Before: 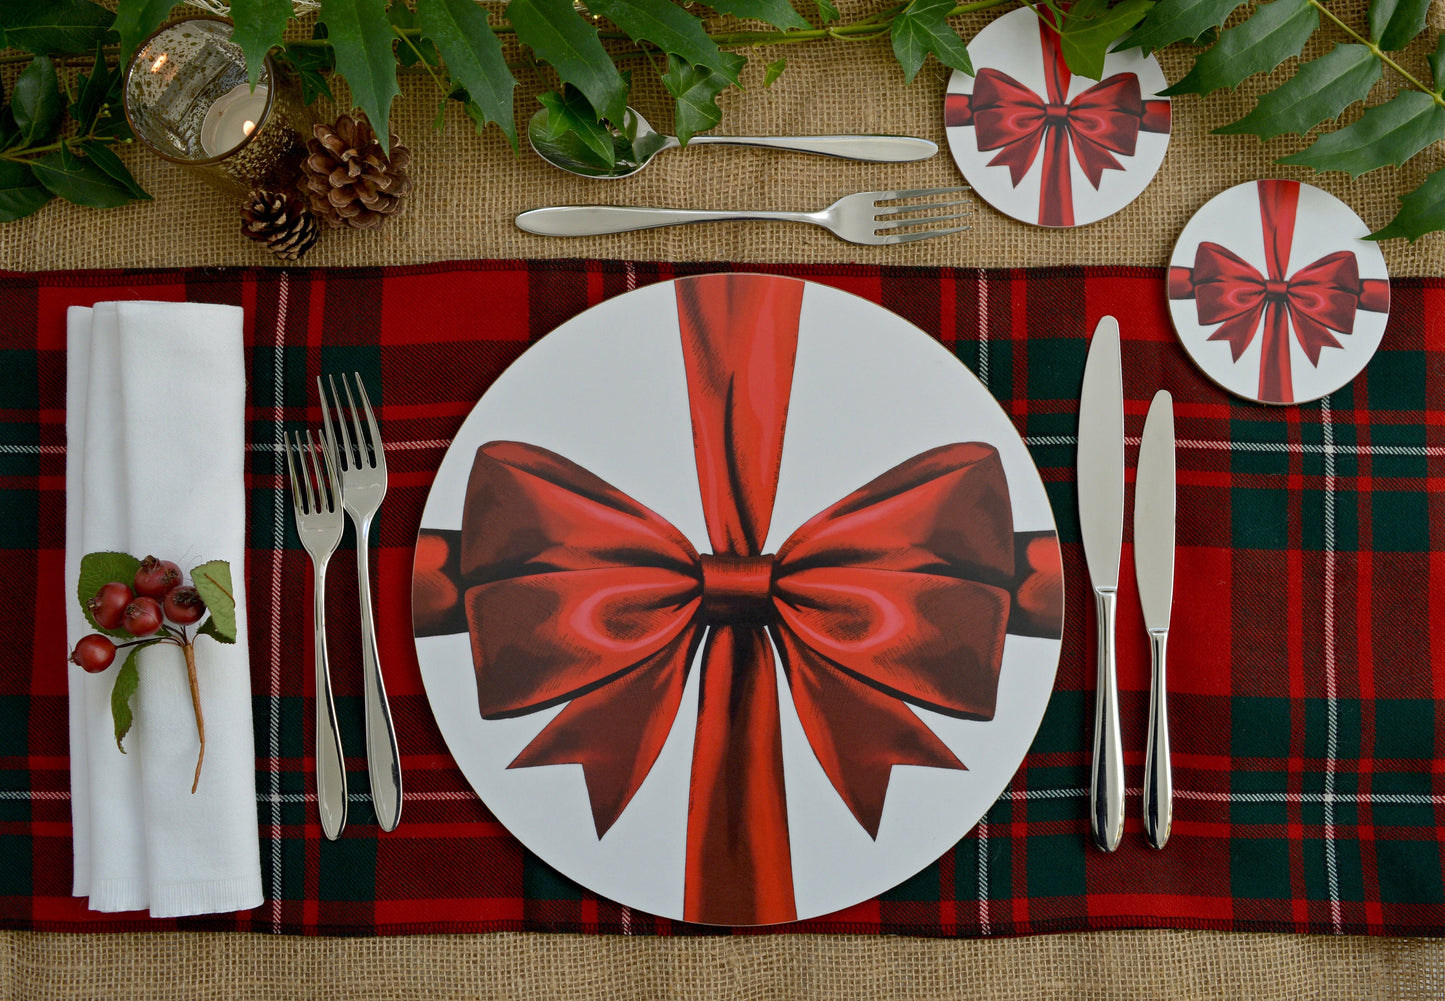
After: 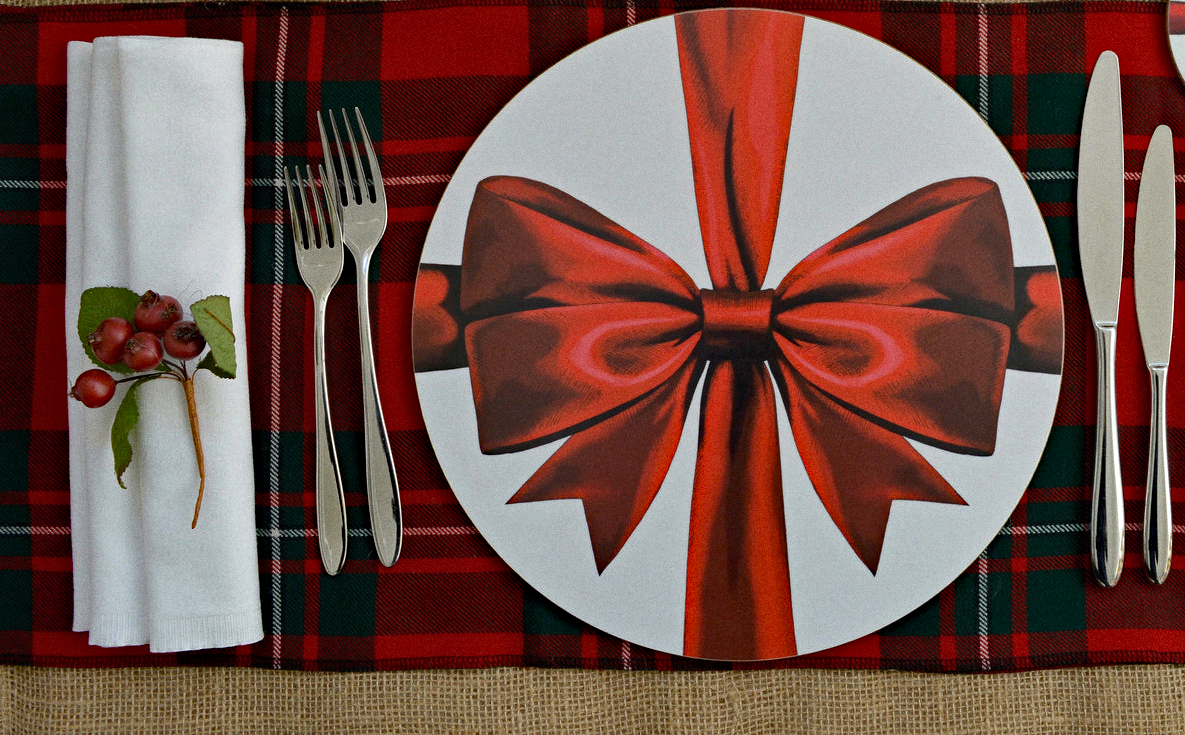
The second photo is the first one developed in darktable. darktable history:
grain: coarseness 0.09 ISO
crop: top 26.531%, right 17.959%
haze removal: strength 0.29, distance 0.25, compatibility mode true, adaptive false
